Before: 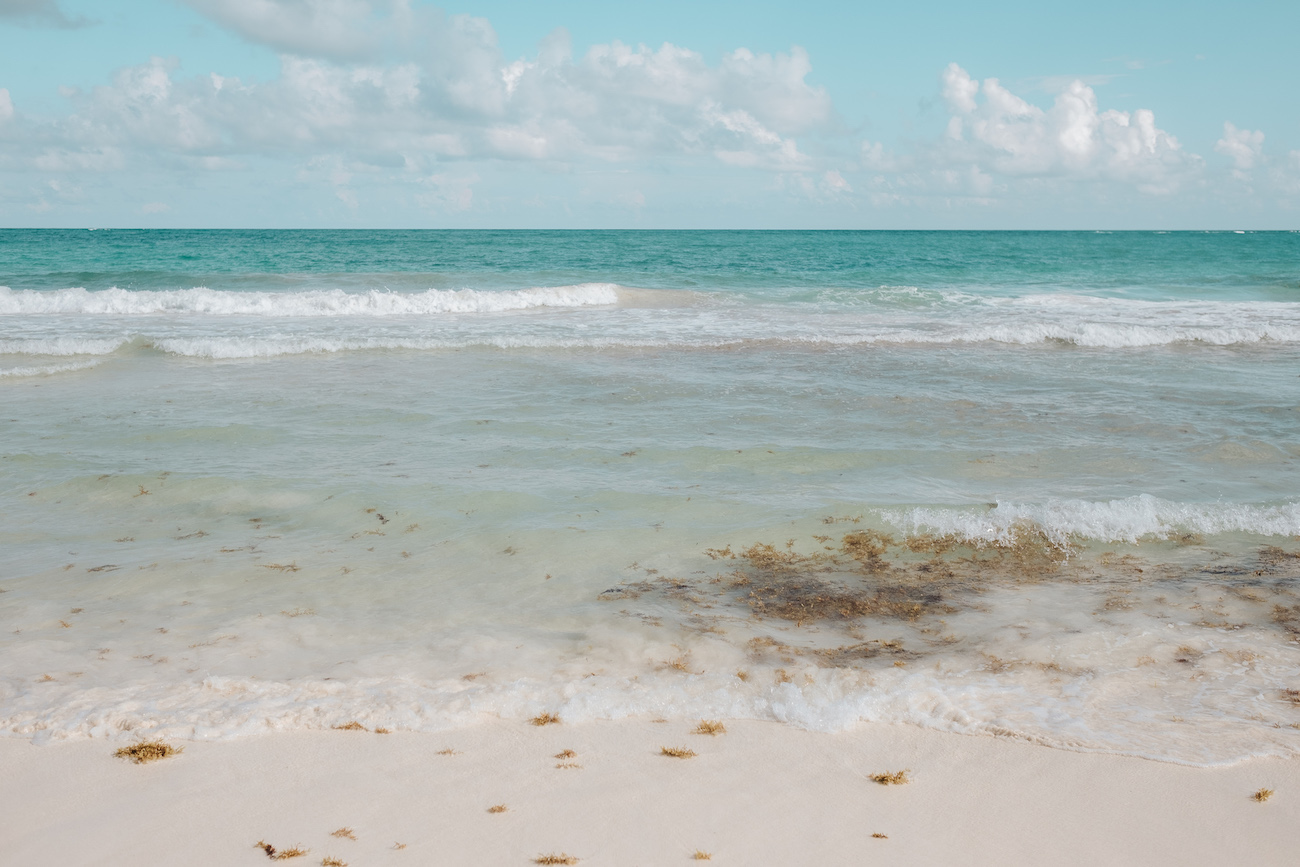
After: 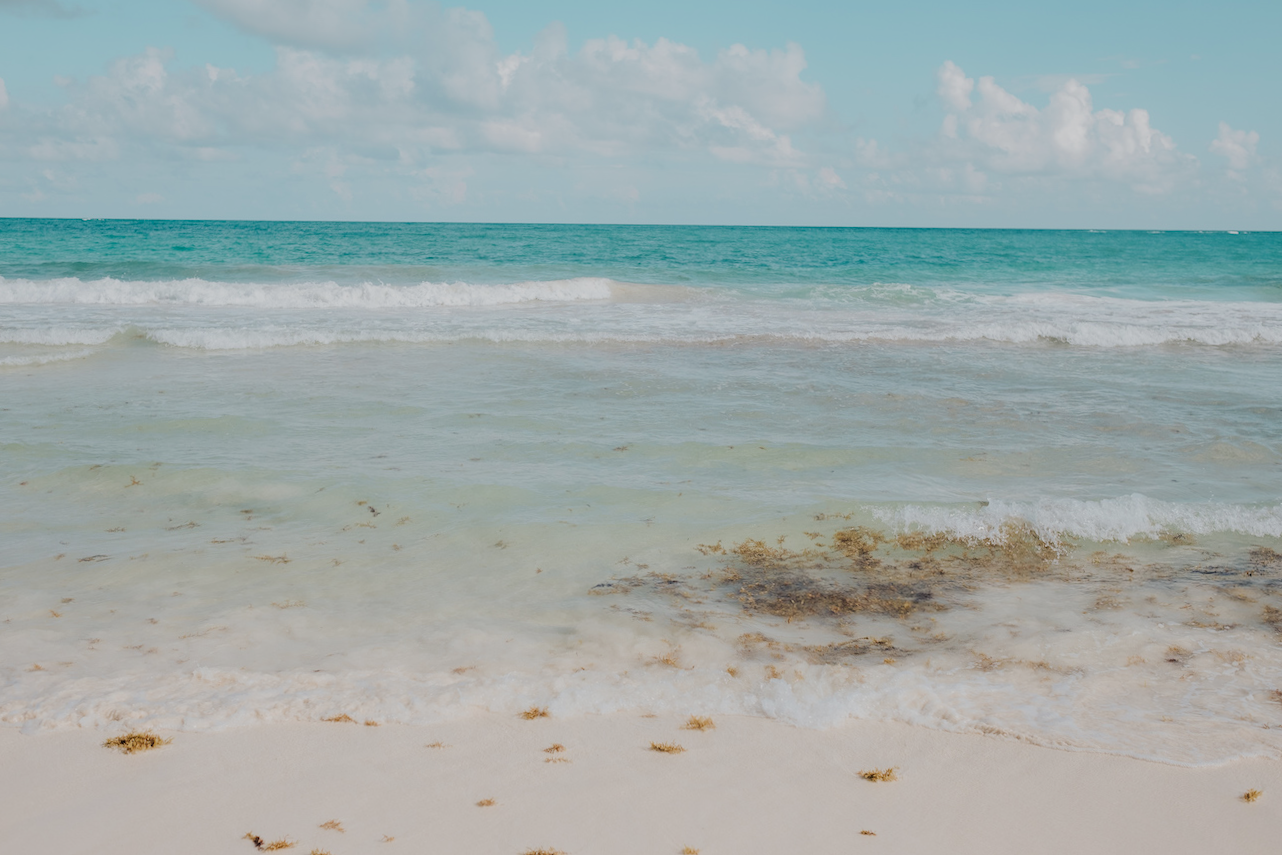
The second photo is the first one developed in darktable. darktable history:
crop and rotate: angle -0.523°
color balance rgb: shadows lift › chroma 4.256%, shadows lift › hue 251.83°, power › hue 60.56°, linear chroma grading › global chroma 8.859%, perceptual saturation grading › global saturation 0.07%
filmic rgb: black relative exposure -7.65 EV, white relative exposure 4.56 EV, threshold 3.06 EV, hardness 3.61, enable highlight reconstruction true
